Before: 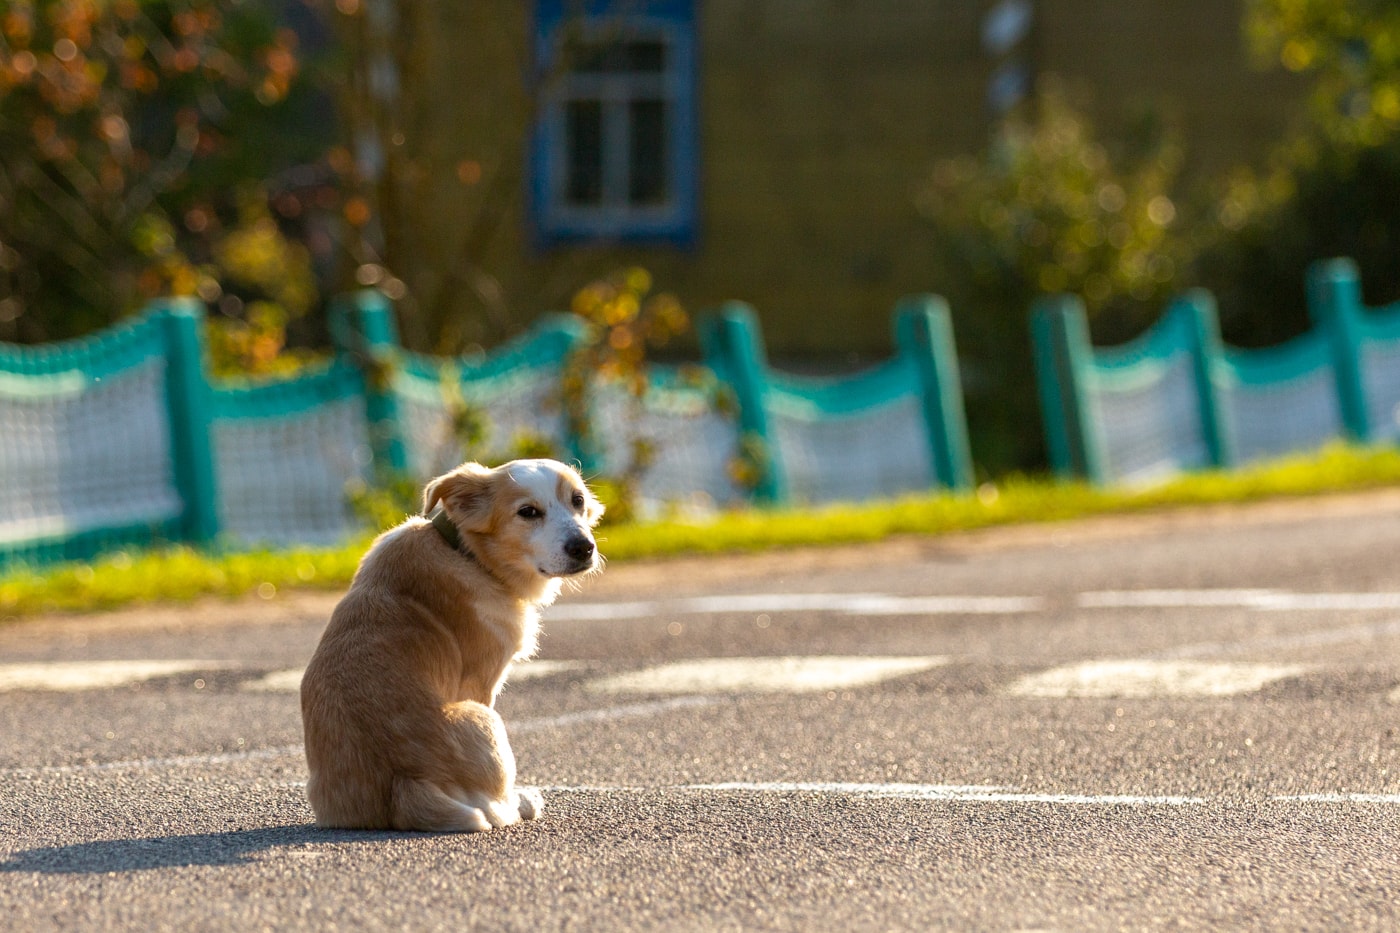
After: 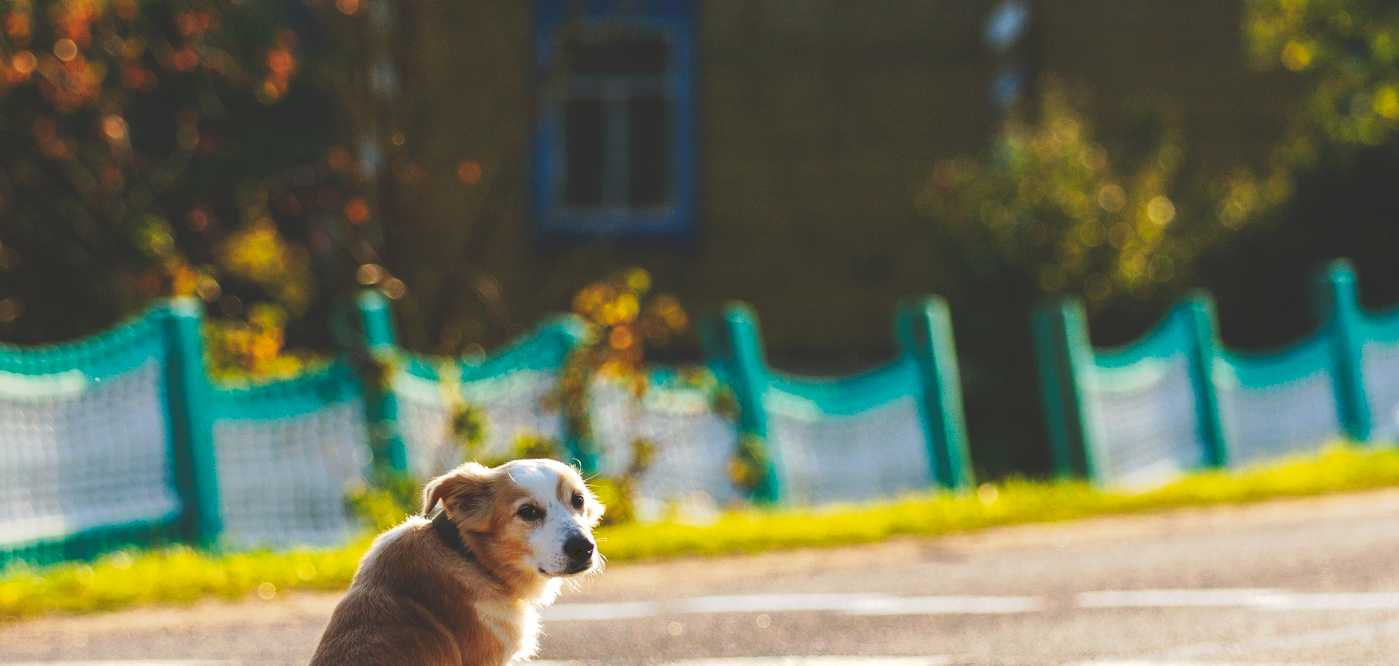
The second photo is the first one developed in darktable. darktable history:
tone curve: curves: ch0 [(0, 0) (0.003, 0.174) (0.011, 0.178) (0.025, 0.182) (0.044, 0.185) (0.069, 0.191) (0.1, 0.194) (0.136, 0.199) (0.177, 0.219) (0.224, 0.246) (0.277, 0.284) (0.335, 0.35) (0.399, 0.43) (0.468, 0.539) (0.543, 0.637) (0.623, 0.711) (0.709, 0.799) (0.801, 0.865) (0.898, 0.914) (1, 1)], preserve colors none
crop: bottom 28.576%
